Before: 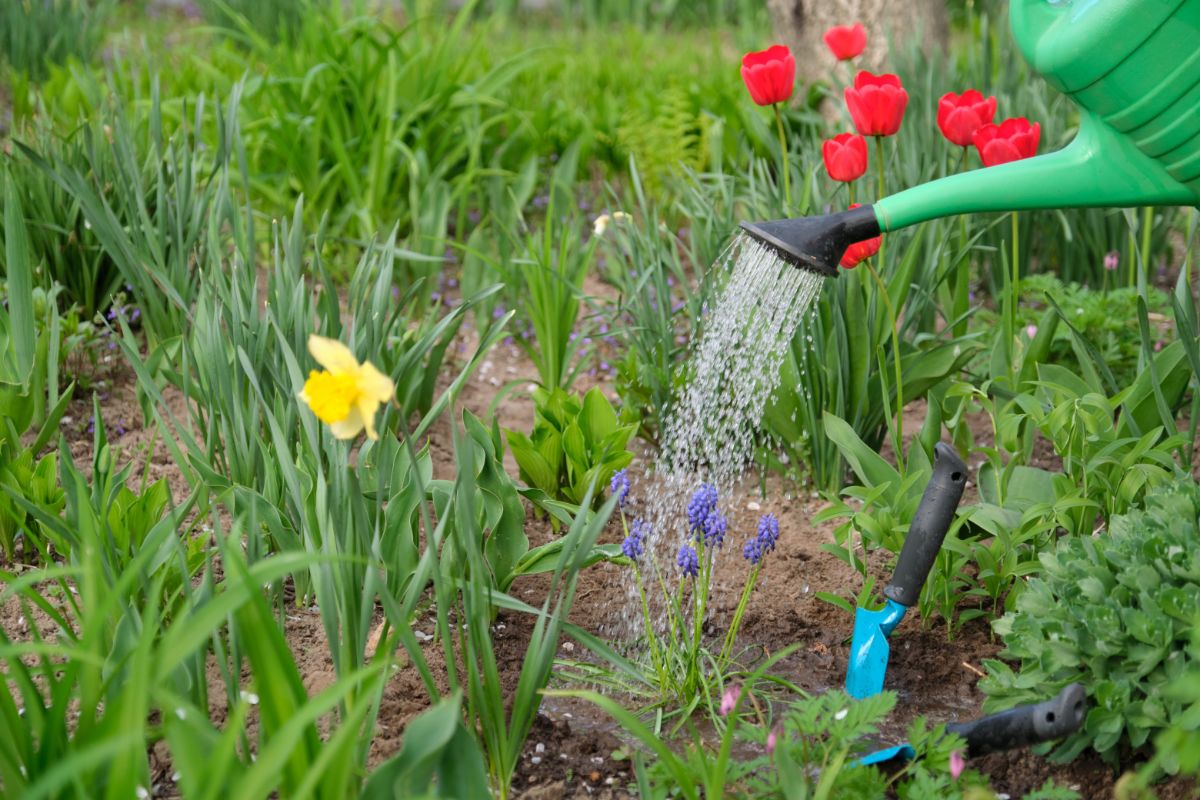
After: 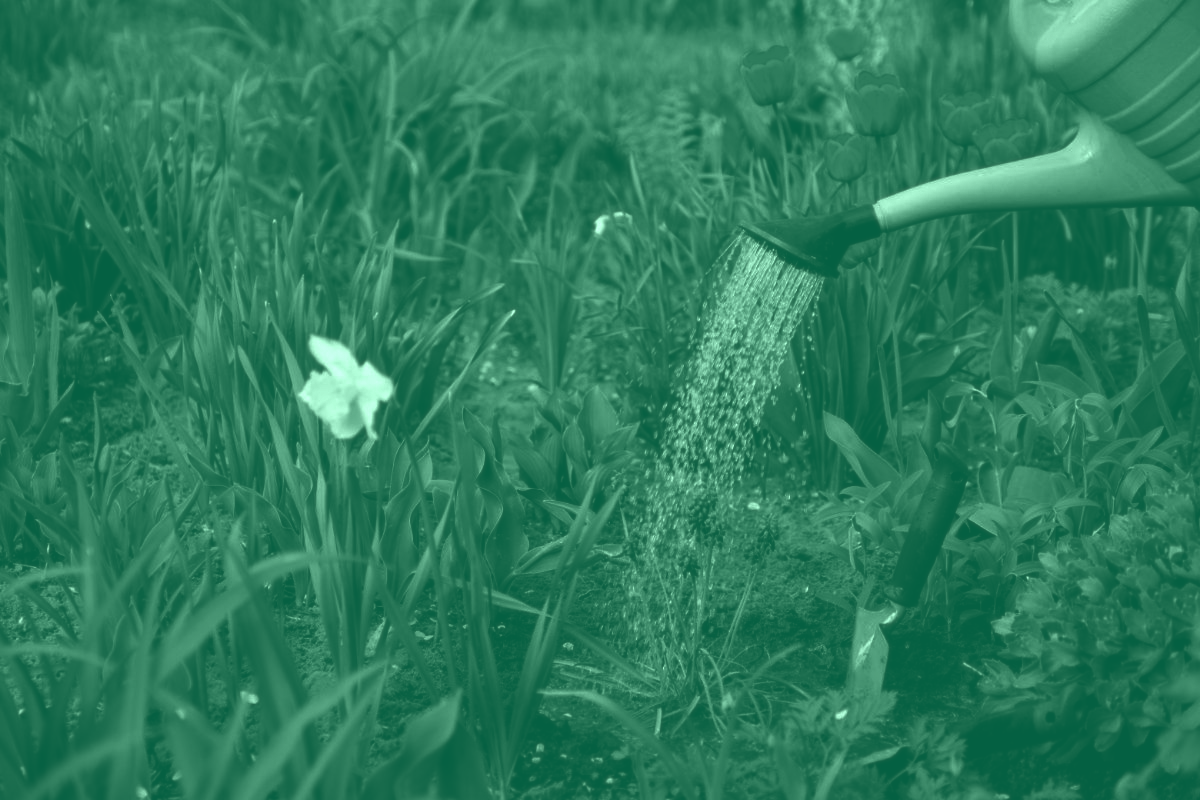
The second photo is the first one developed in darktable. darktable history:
contrast brightness saturation: brightness -1, saturation 1
exposure: black level correction 0.005, exposure 0.417 EV, compensate highlight preservation false
colorize: hue 147.6°, saturation 65%, lightness 21.64%
color balance rgb: perceptual saturation grading › global saturation 24.74%, perceptual saturation grading › highlights -51.22%, perceptual saturation grading › mid-tones 19.16%, perceptual saturation grading › shadows 60.98%, global vibrance 50%
soften: size 10%, saturation 50%, brightness 0.2 EV, mix 10%
